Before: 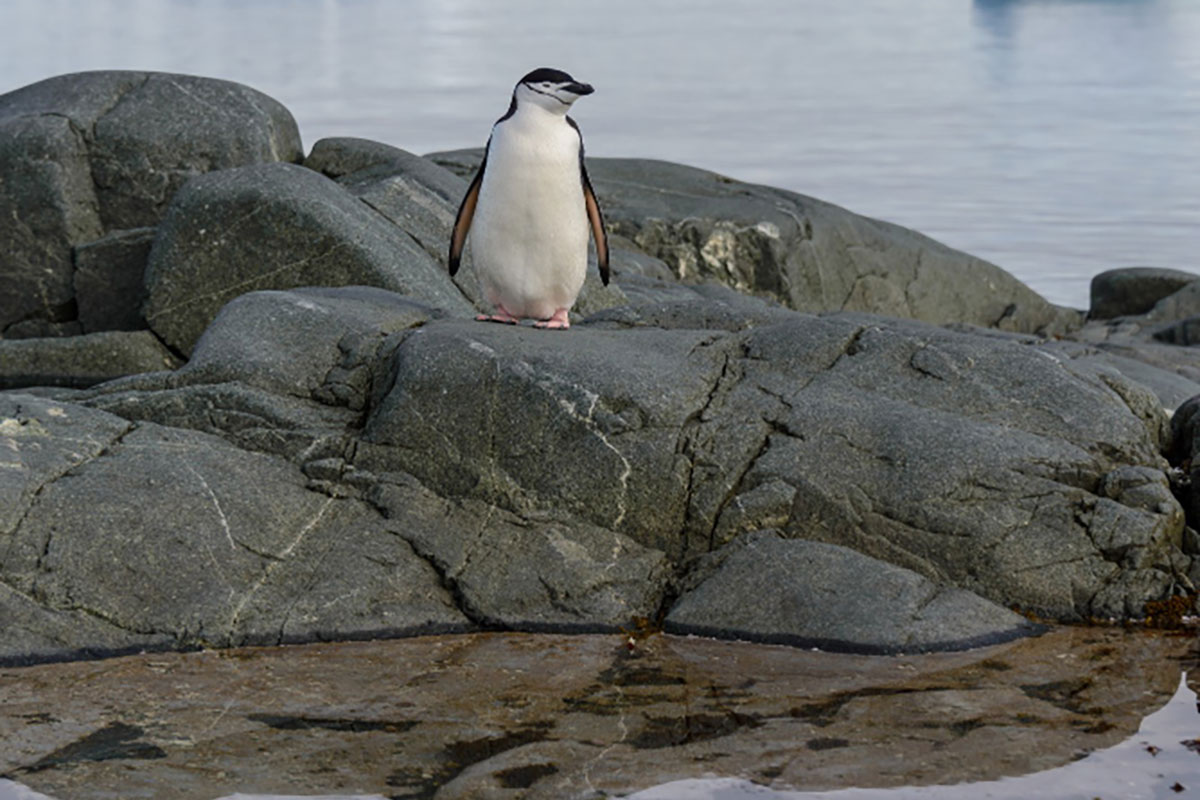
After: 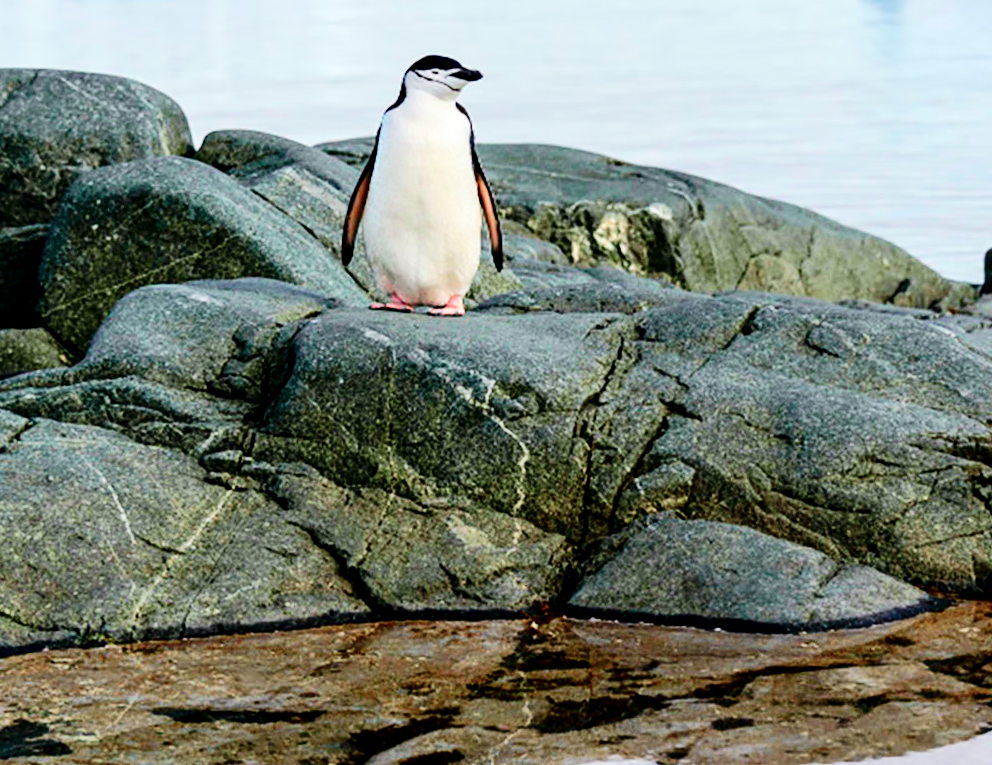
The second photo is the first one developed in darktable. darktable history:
tone curve: curves: ch0 [(0, 0) (0.051, 0.027) (0.096, 0.071) (0.219, 0.248) (0.428, 0.52) (0.596, 0.713) (0.727, 0.823) (0.859, 0.924) (1, 1)]; ch1 [(0, 0) (0.1, 0.038) (0.318, 0.221) (0.413, 0.325) (0.454, 0.41) (0.493, 0.478) (0.503, 0.501) (0.516, 0.515) (0.548, 0.575) (0.561, 0.596) (0.594, 0.647) (0.666, 0.701) (1, 1)]; ch2 [(0, 0) (0.453, 0.44) (0.479, 0.476) (0.504, 0.5) (0.52, 0.526) (0.557, 0.585) (0.583, 0.608) (0.824, 0.815) (1, 1)], color space Lab, independent channels, preserve colors none
rotate and perspective: rotation -1.42°, crop left 0.016, crop right 0.984, crop top 0.035, crop bottom 0.965
base curve: curves: ch0 [(0, 0) (0.036, 0.025) (0.121, 0.166) (0.206, 0.329) (0.605, 0.79) (1, 1)], preserve colors none
local contrast: highlights 100%, shadows 100%, detail 120%, midtone range 0.2
crop: left 8.026%, right 7.374%
exposure: black level correction 0.009, exposure 0.119 EV, compensate highlight preservation false
